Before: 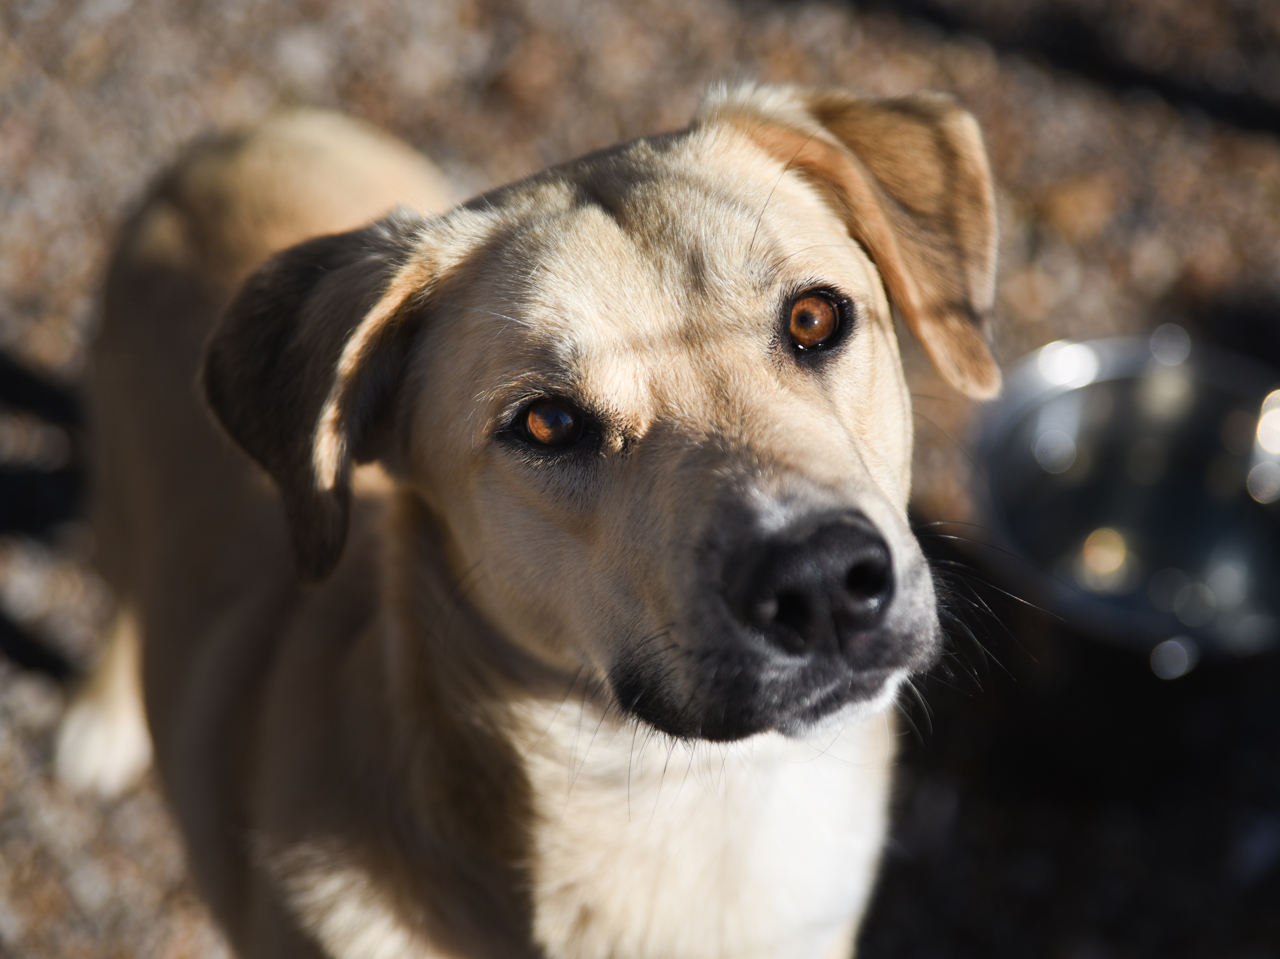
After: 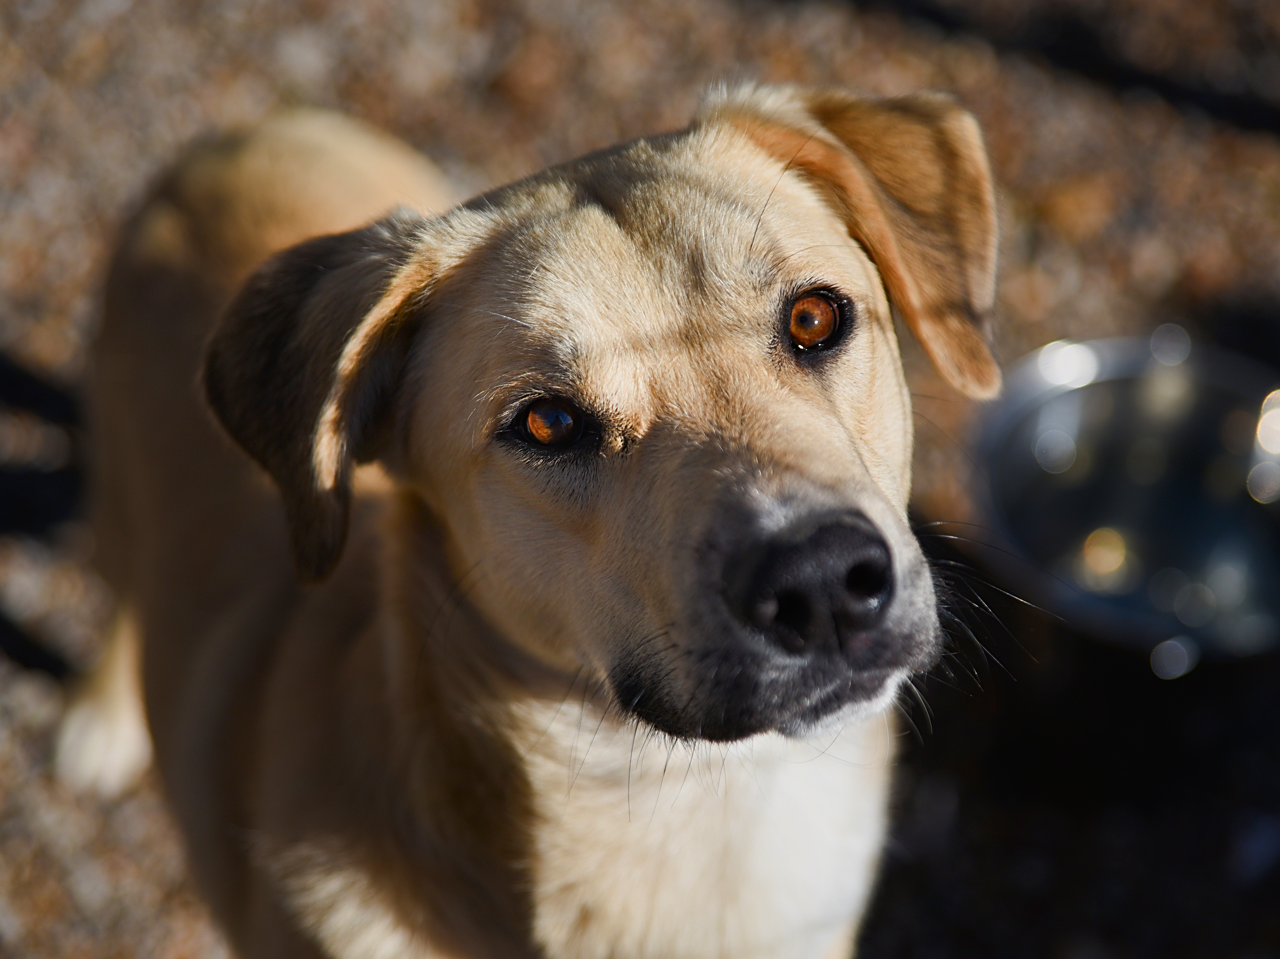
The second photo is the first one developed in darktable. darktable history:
base curve: curves: ch0 [(0, 0) (0.303, 0.277) (1, 1)], preserve colors none
sharpen: on, module defaults
shadows and highlights: shadows 5.5, soften with gaussian
contrast brightness saturation: contrast 0.171, saturation 0.304
tone equalizer: -8 EV 0.276 EV, -7 EV 0.447 EV, -6 EV 0.454 EV, -5 EV 0.281 EV, -3 EV -0.245 EV, -2 EV -0.444 EV, -1 EV -0.441 EV, +0 EV -0.226 EV, edges refinement/feathering 500, mask exposure compensation -1.57 EV, preserve details no
